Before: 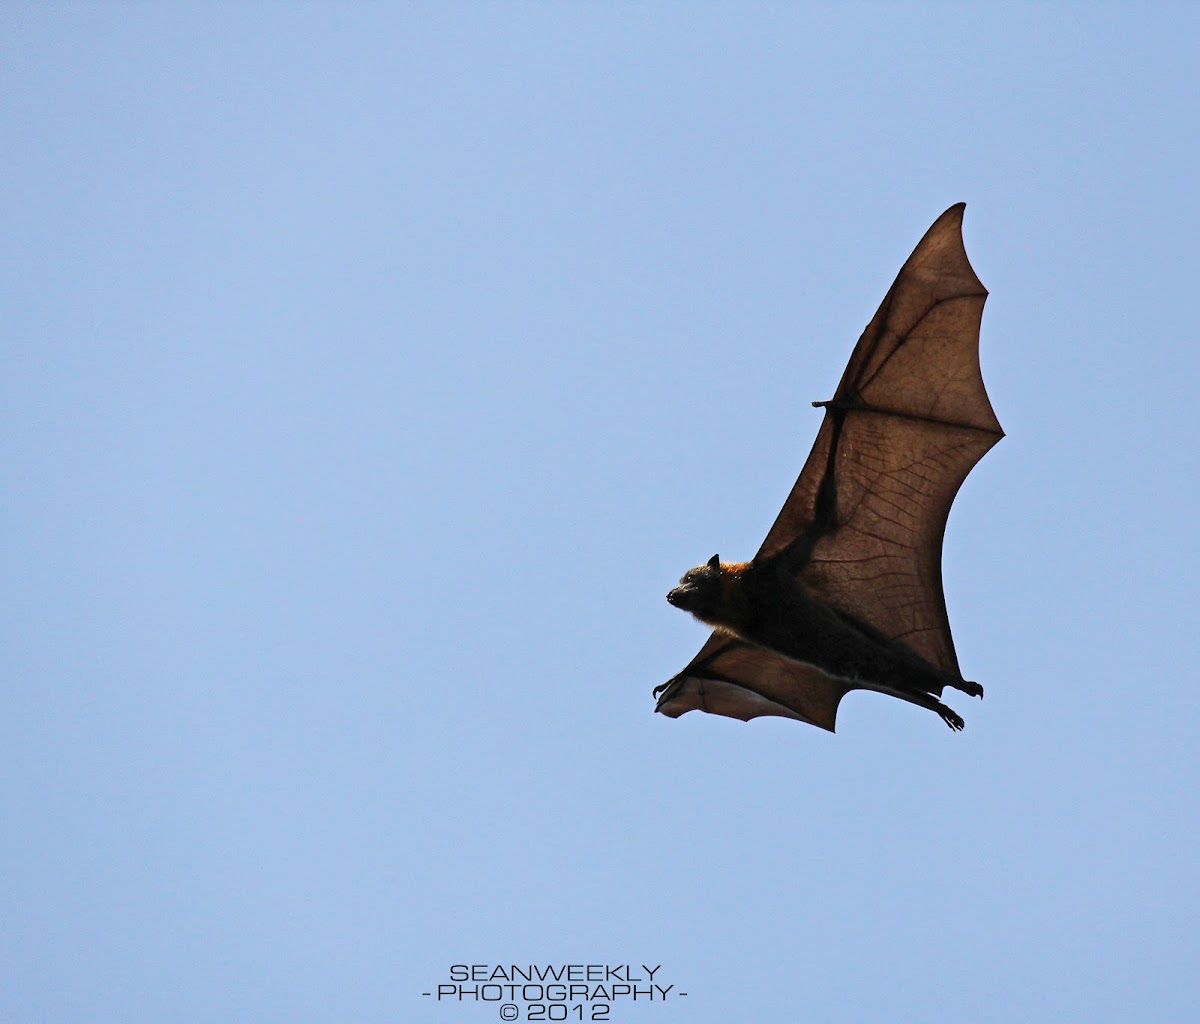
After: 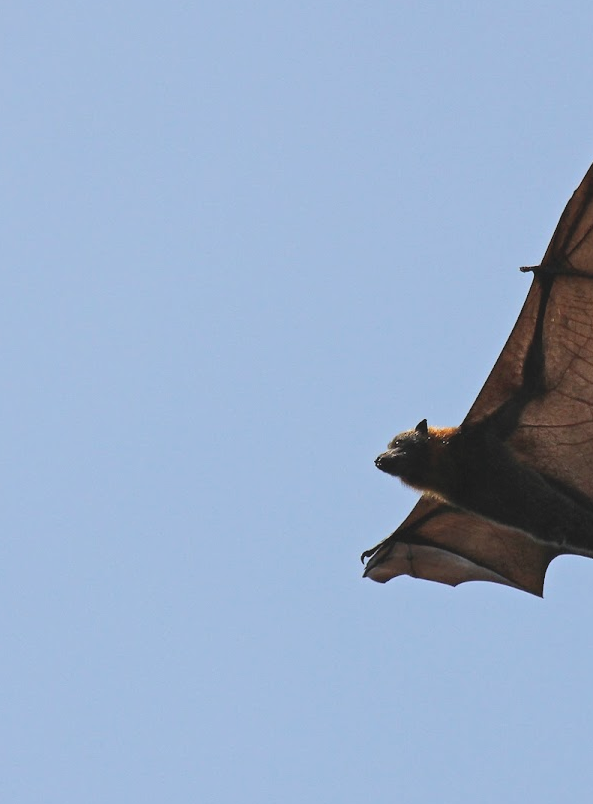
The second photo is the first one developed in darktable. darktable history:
crop and rotate: angle 0.02°, left 24.353%, top 13.219%, right 26.156%, bottom 8.224%
contrast brightness saturation: contrast -0.15, brightness 0.05, saturation -0.12
